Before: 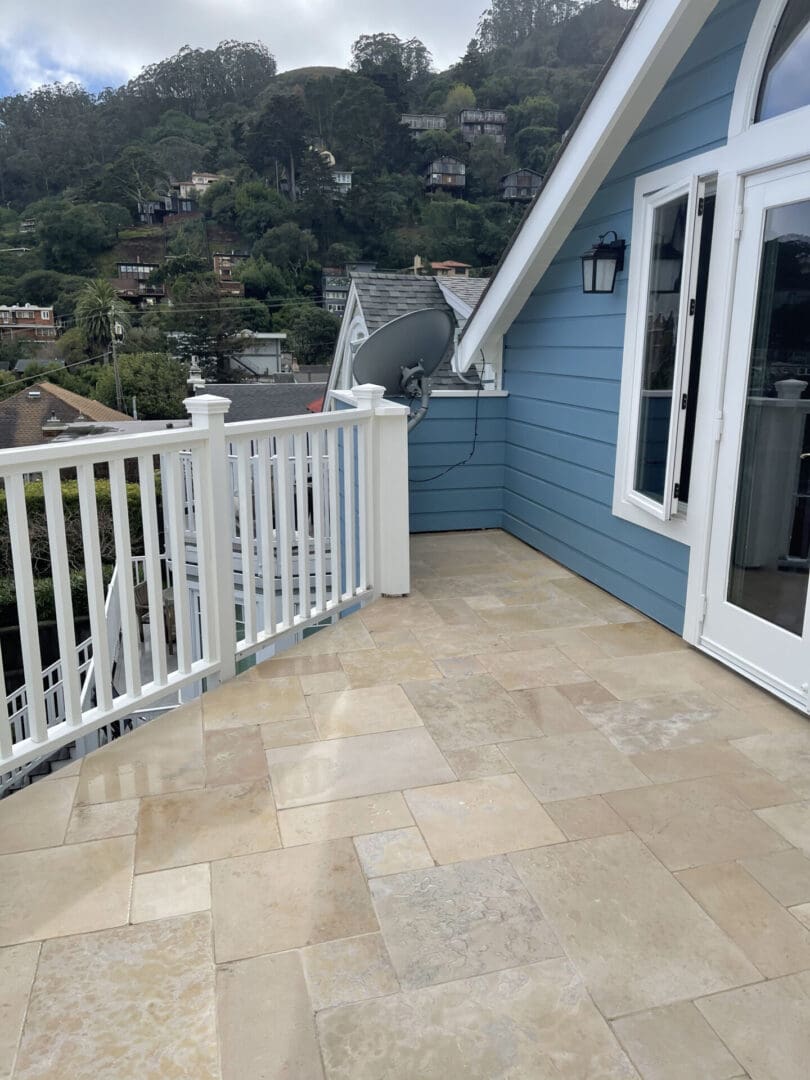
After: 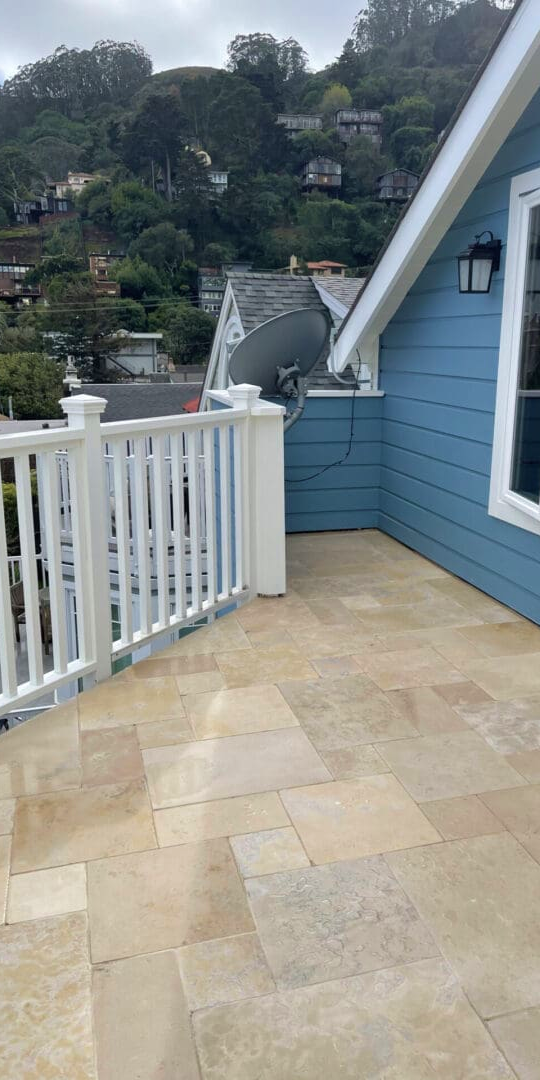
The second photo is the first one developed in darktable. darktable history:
velvia: on, module defaults
crop: left 15.374%, right 17.896%
